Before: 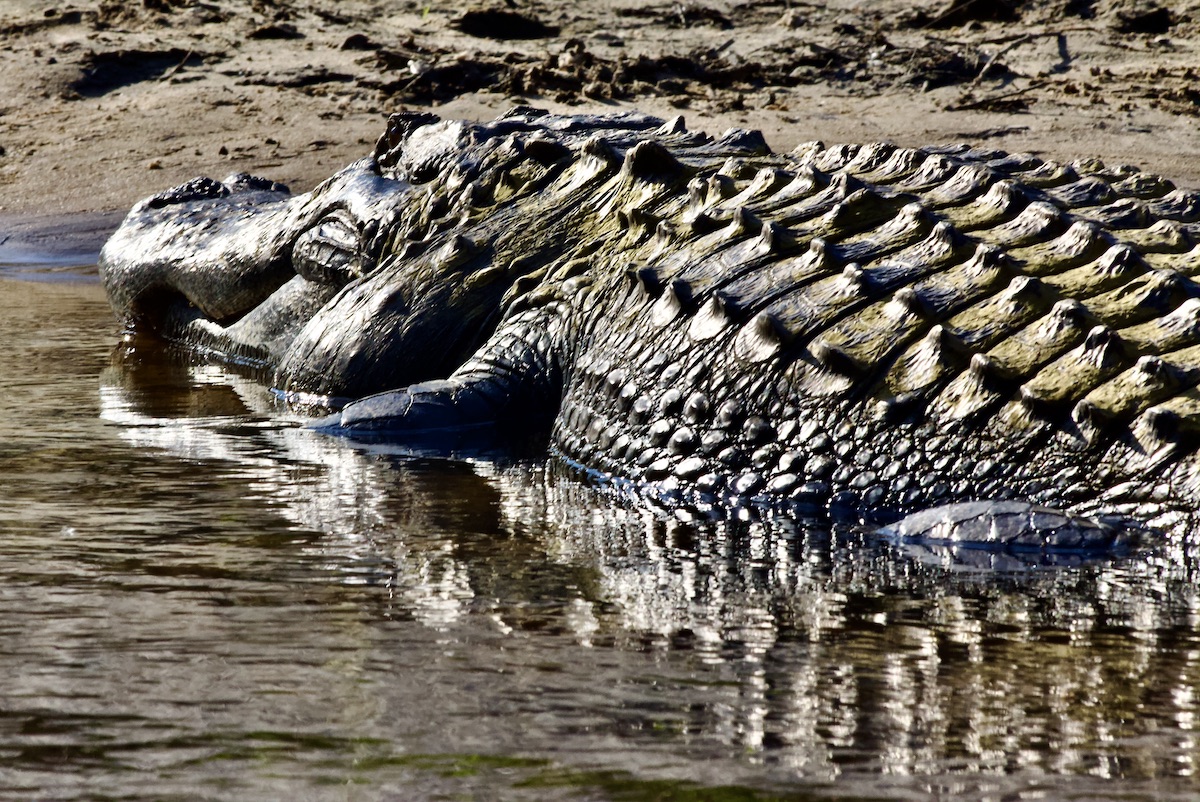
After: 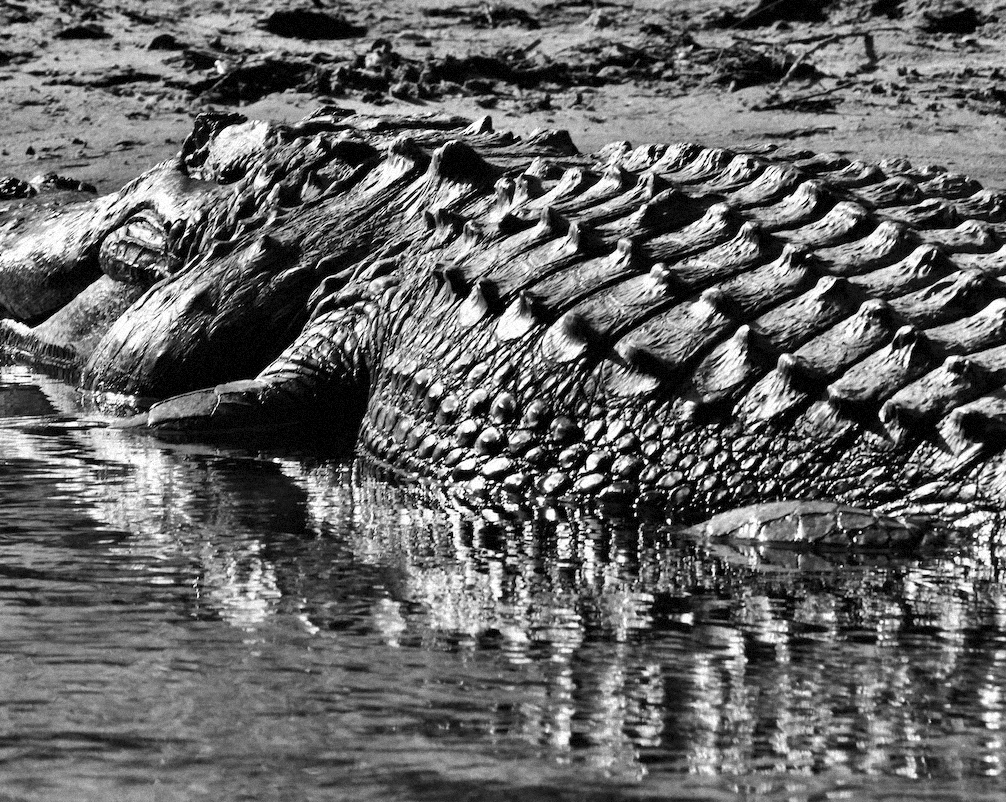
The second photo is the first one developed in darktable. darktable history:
crop: left 16.145%
grain: mid-tones bias 0%
monochrome: on, module defaults
